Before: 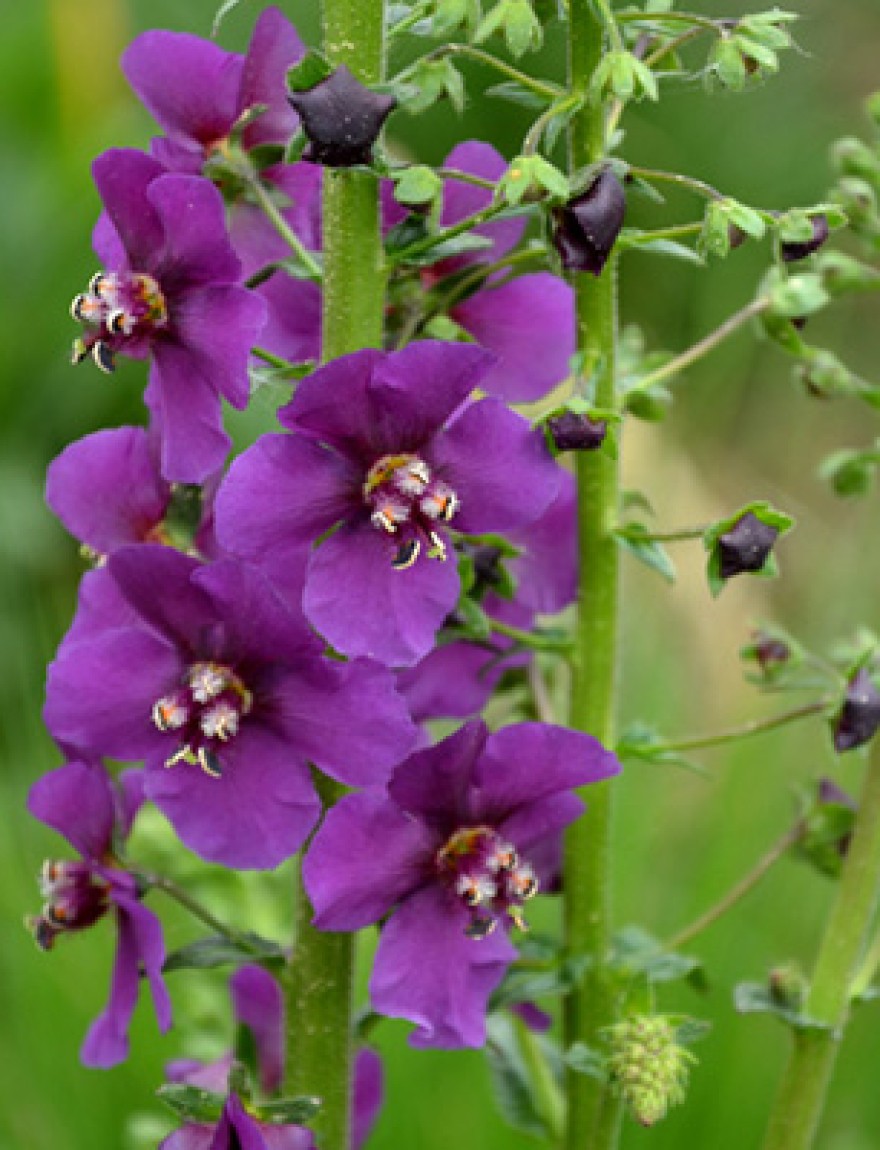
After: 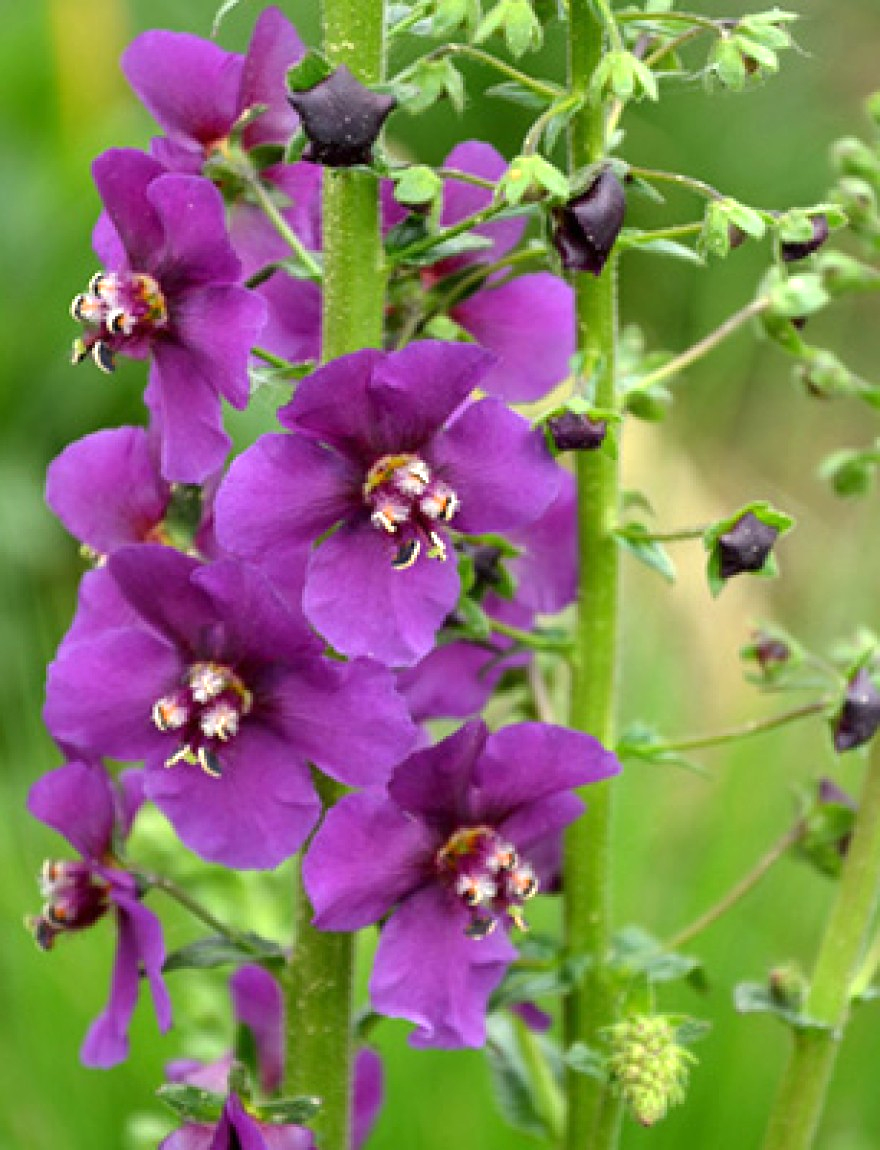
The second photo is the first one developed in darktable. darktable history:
vibrance: vibrance 0%
white balance: red 1.009, blue 0.985
exposure: exposure 0.556 EV, compensate highlight preservation false
